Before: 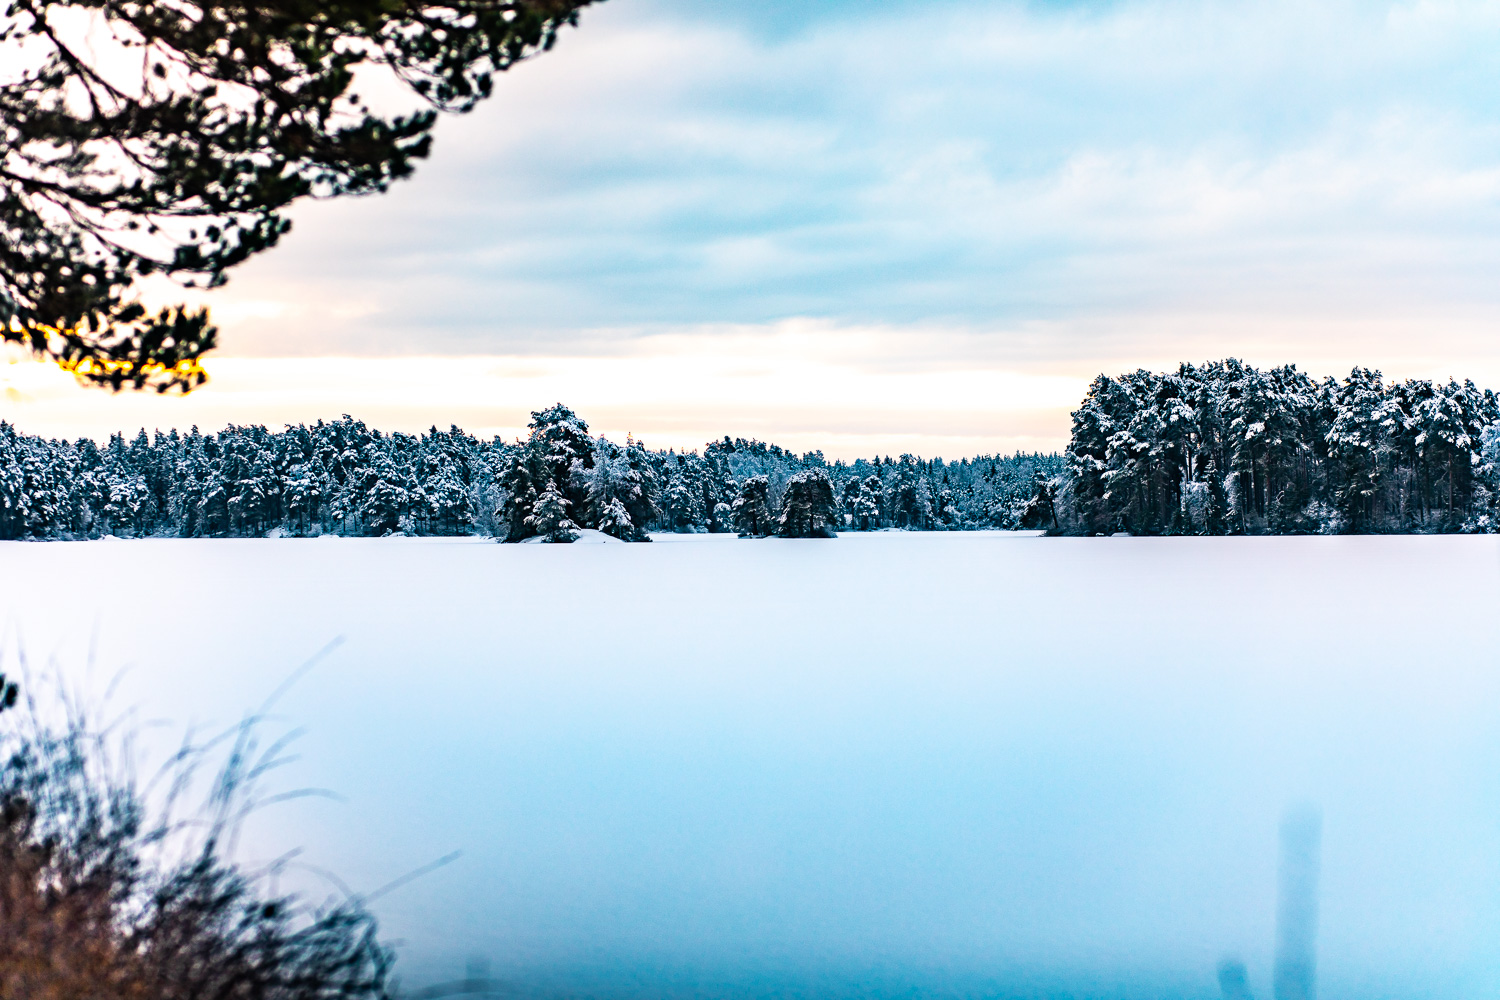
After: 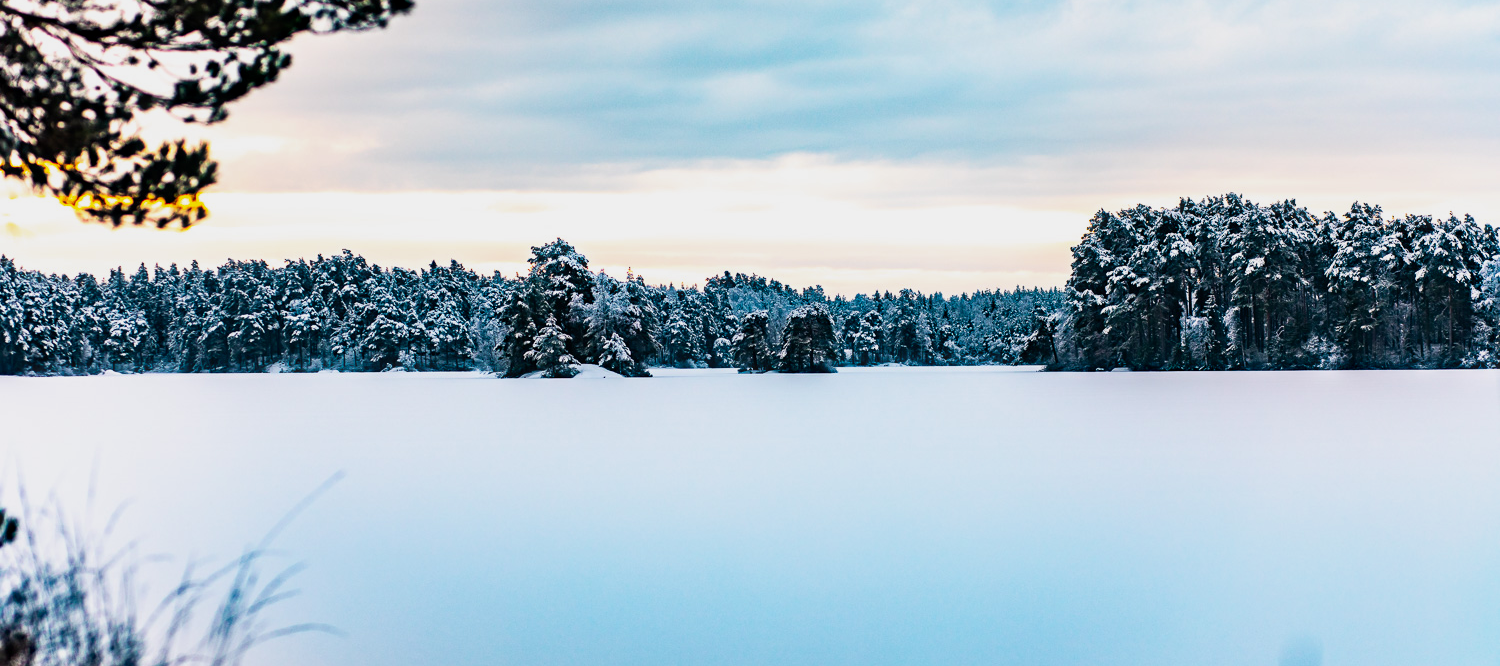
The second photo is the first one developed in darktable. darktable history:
exposure: exposure -0.206 EV, compensate highlight preservation false
crop: top 16.526%, bottom 16.787%
haze removal: compatibility mode true, adaptive false
